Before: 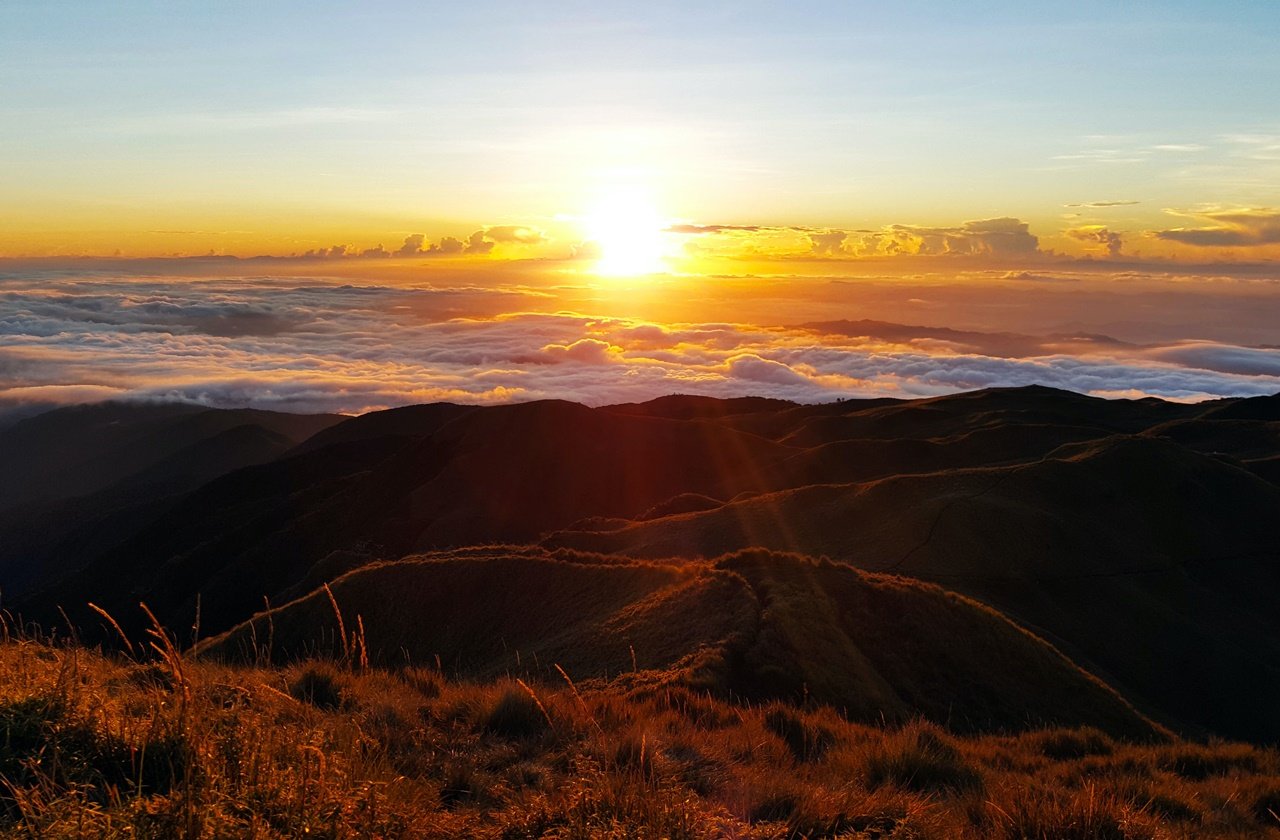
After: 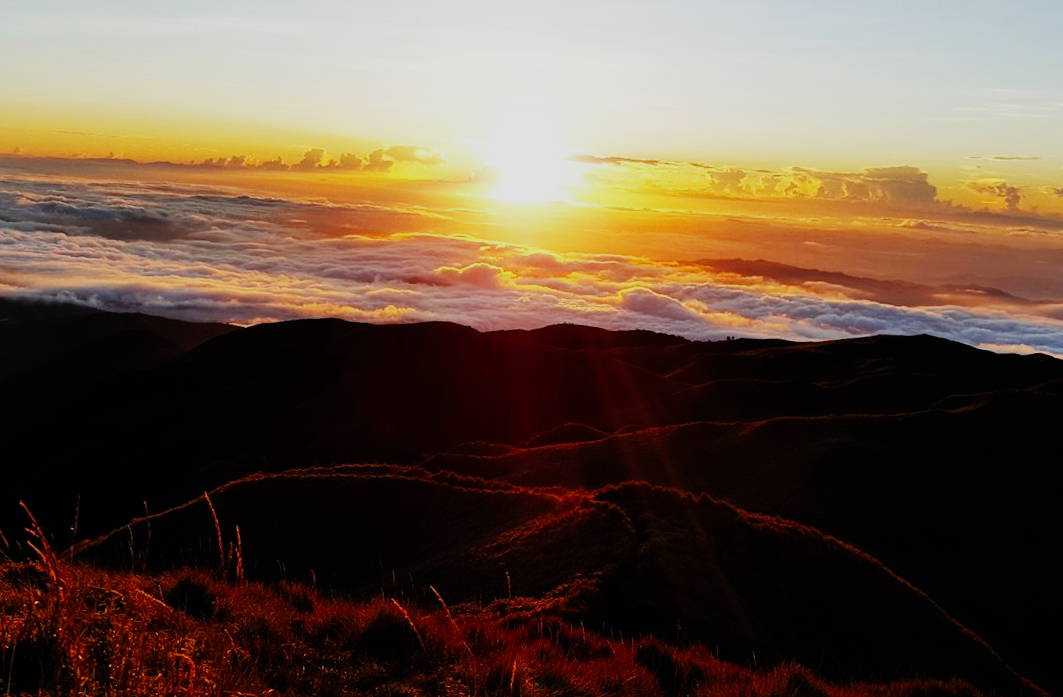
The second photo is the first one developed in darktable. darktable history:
crop and rotate: angle -3.27°, left 5.211%, top 5.211%, right 4.607%, bottom 4.607%
sigmoid: contrast 1.7, skew -0.2, preserve hue 0%, red attenuation 0.1, red rotation 0.035, green attenuation 0.1, green rotation -0.017, blue attenuation 0.15, blue rotation -0.052, base primaries Rec2020
